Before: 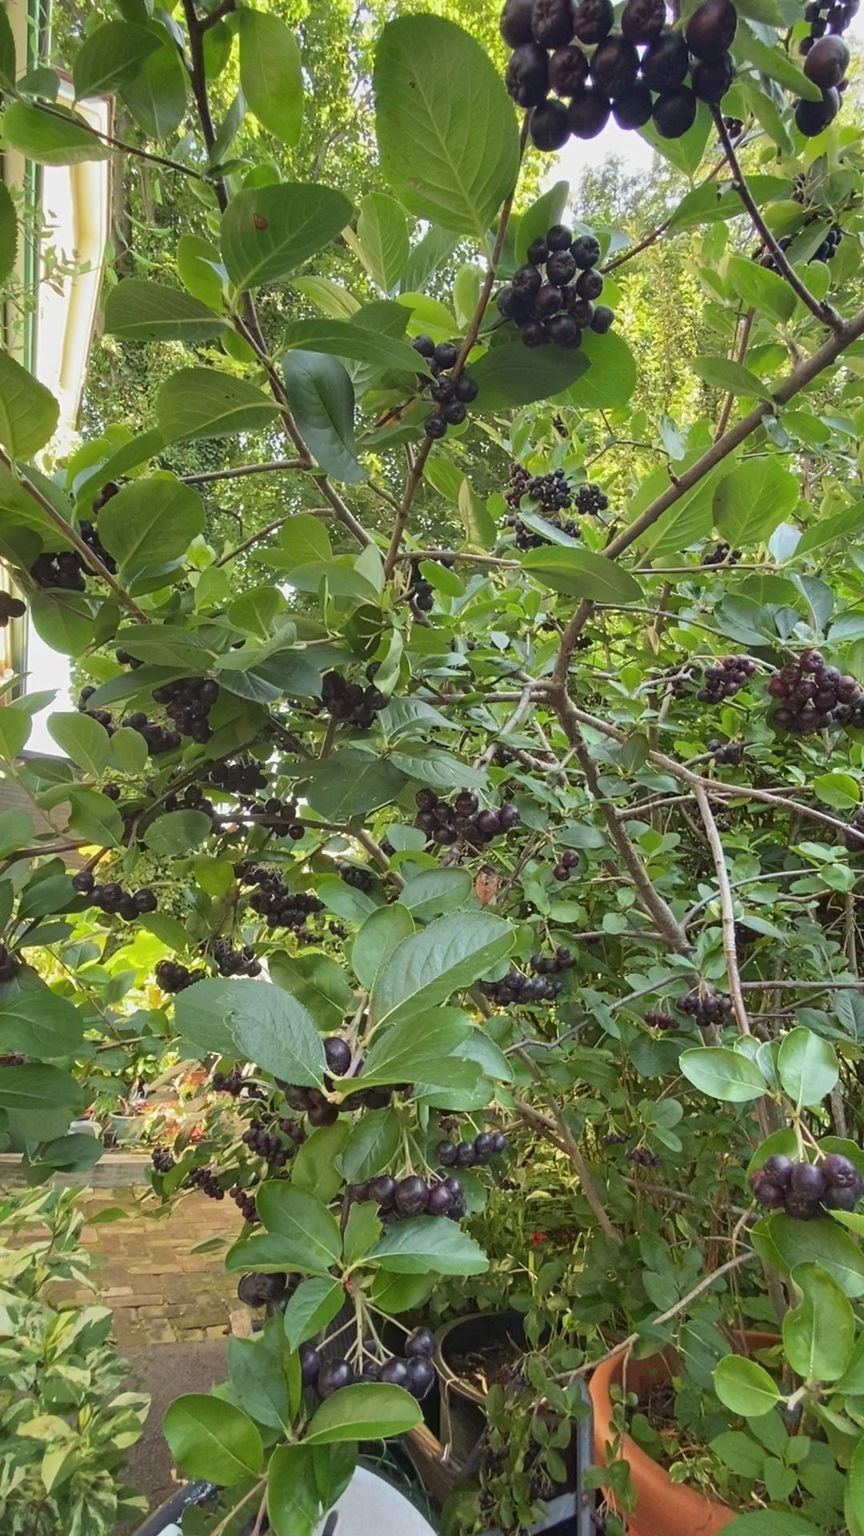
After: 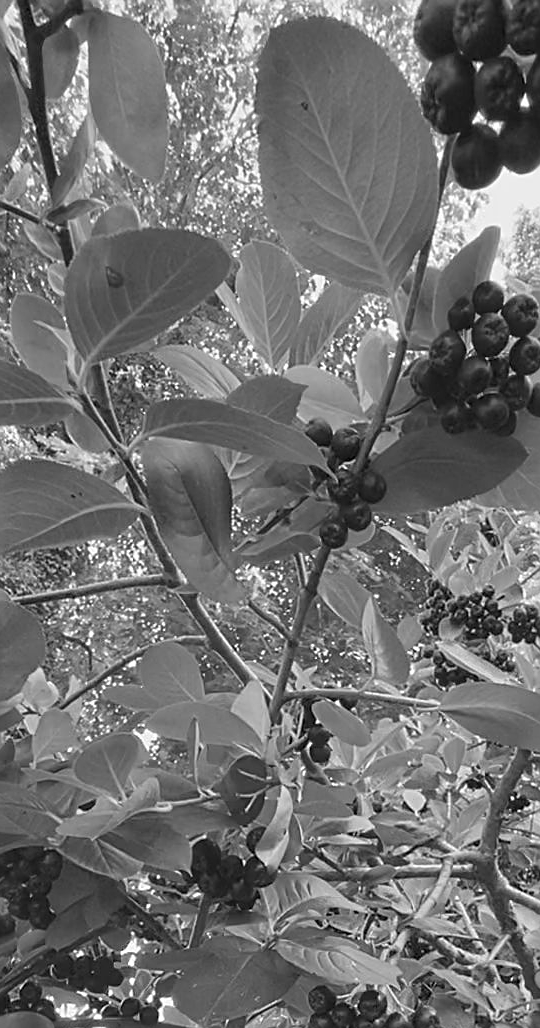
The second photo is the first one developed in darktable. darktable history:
sharpen: on, module defaults
monochrome: on, module defaults
crop: left 19.556%, right 30.401%, bottom 46.458%
